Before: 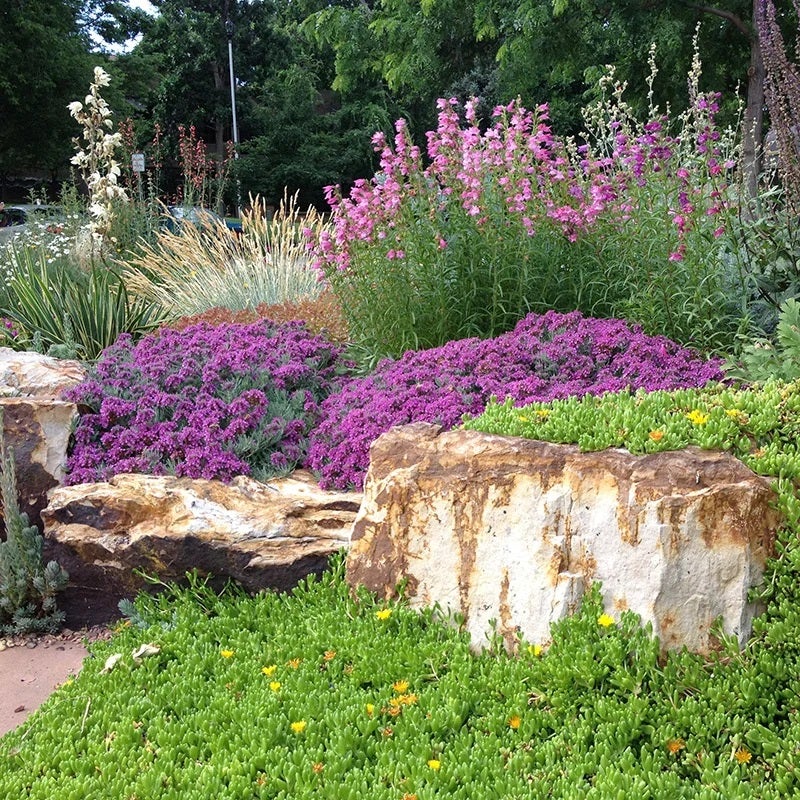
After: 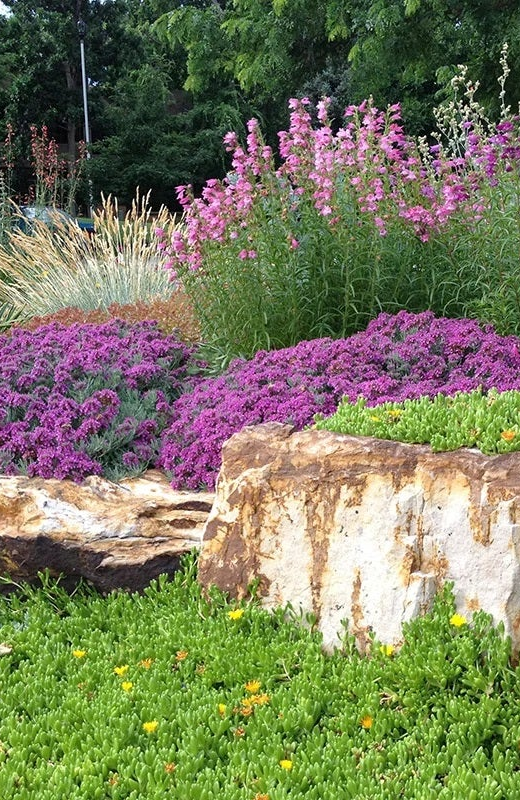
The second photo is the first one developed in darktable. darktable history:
crop and rotate: left 18.508%, right 16.43%
